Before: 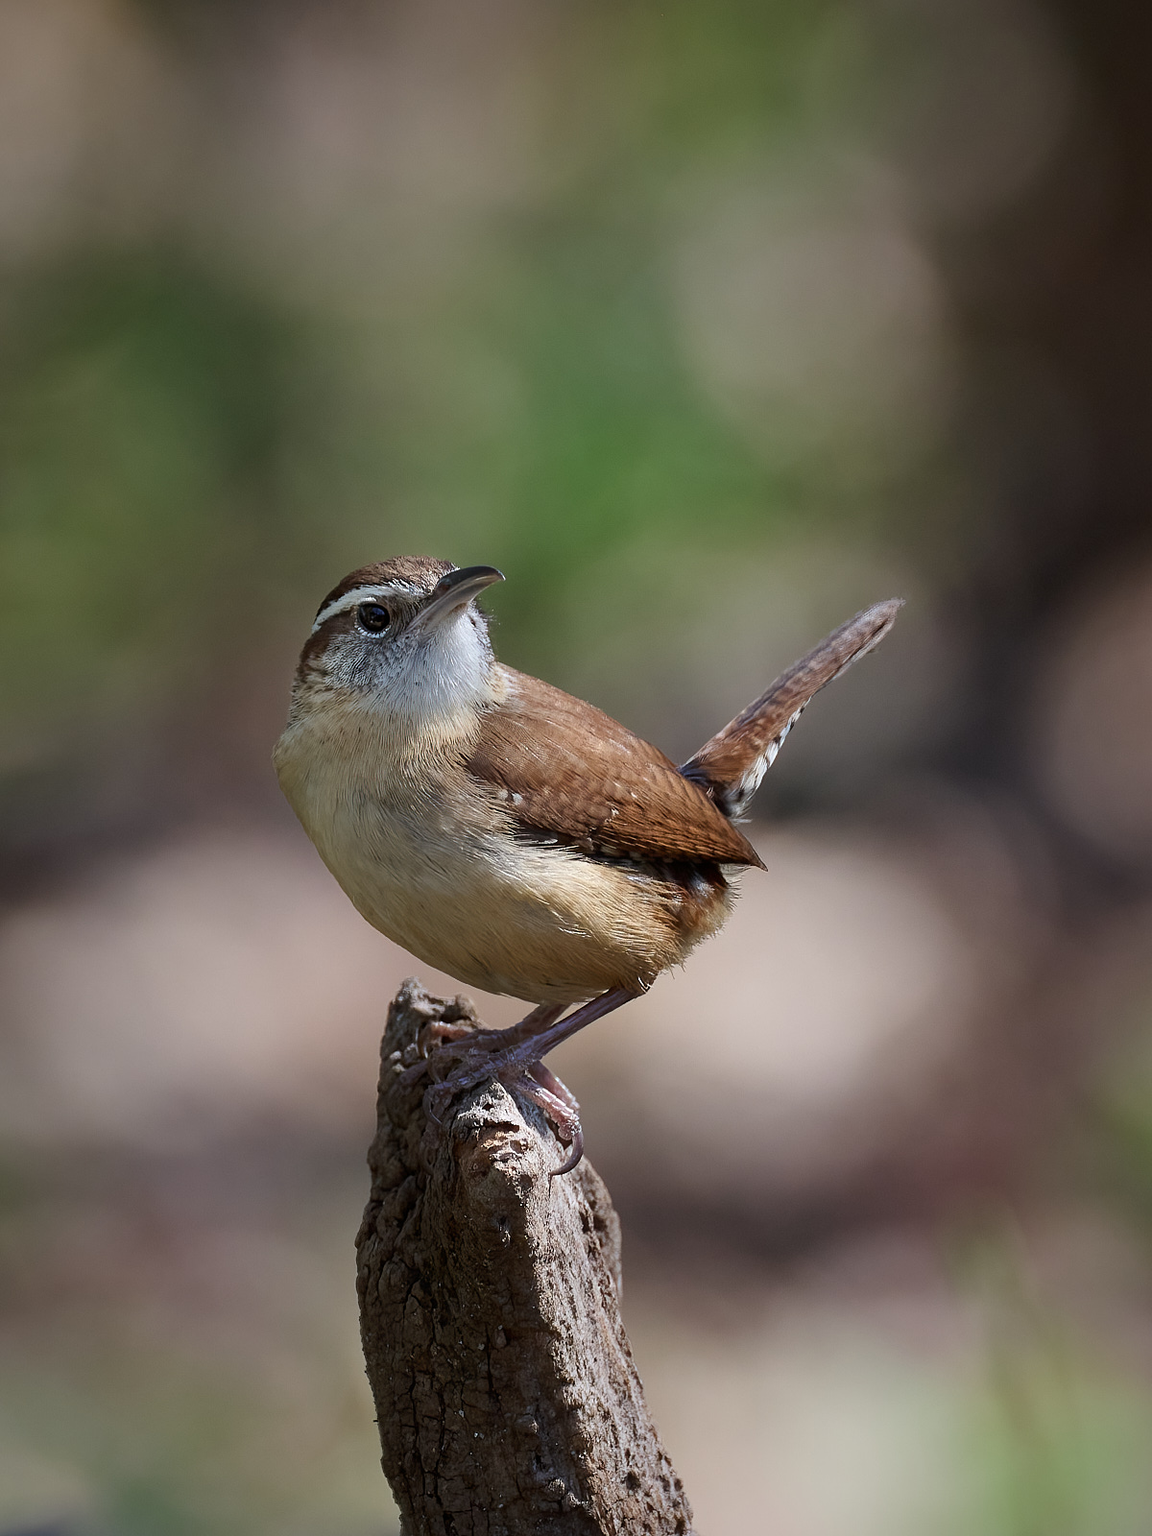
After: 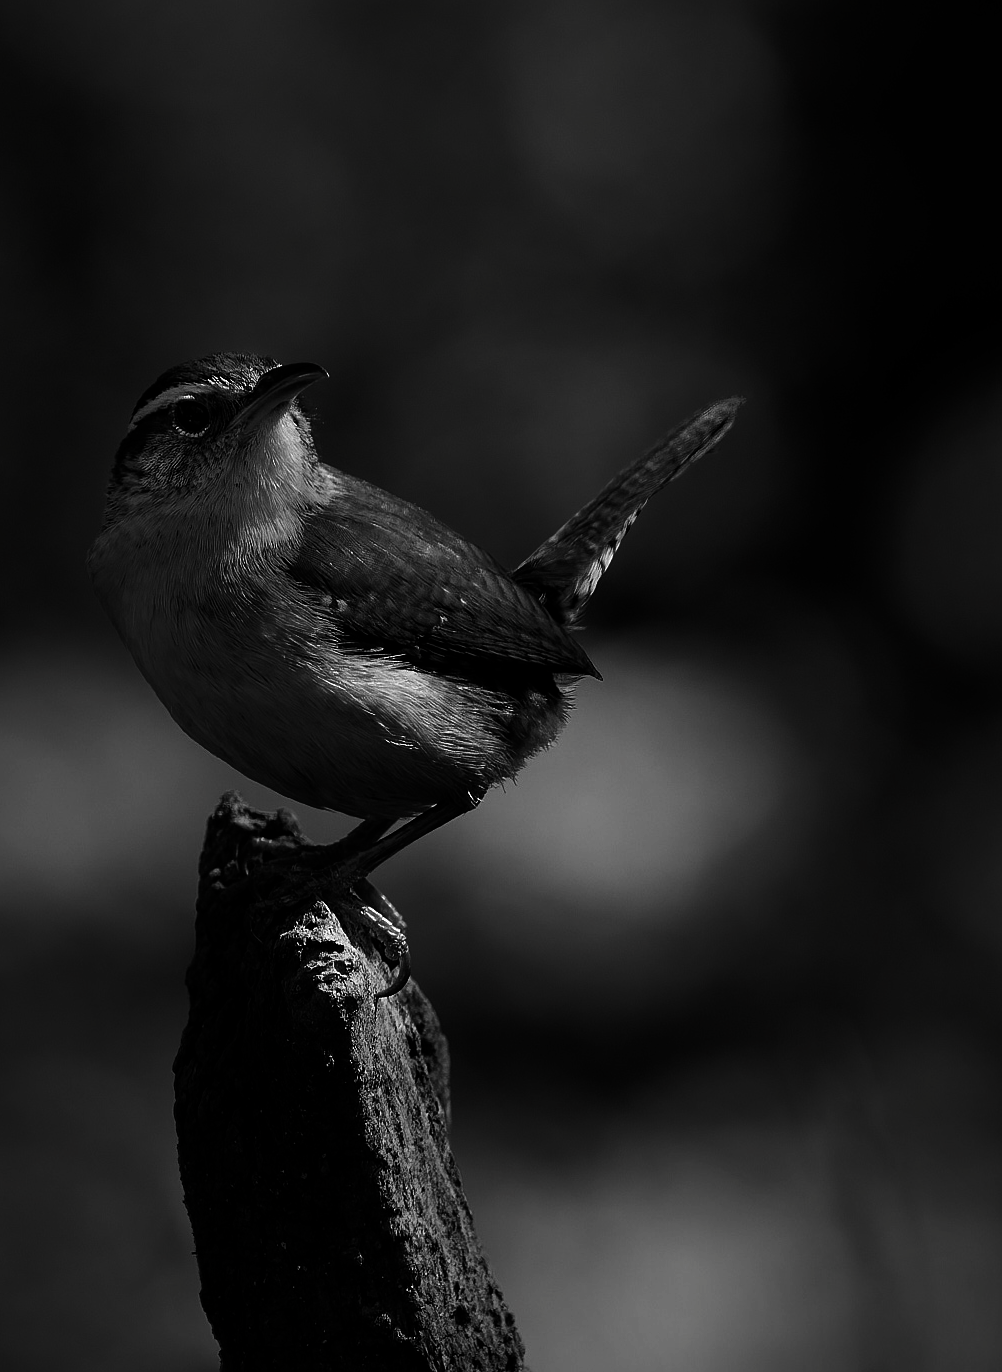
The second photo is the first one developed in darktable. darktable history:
contrast brightness saturation: contrast 0.02, brightness -0.982, saturation -0.999
crop: left 16.497%, top 14.246%
